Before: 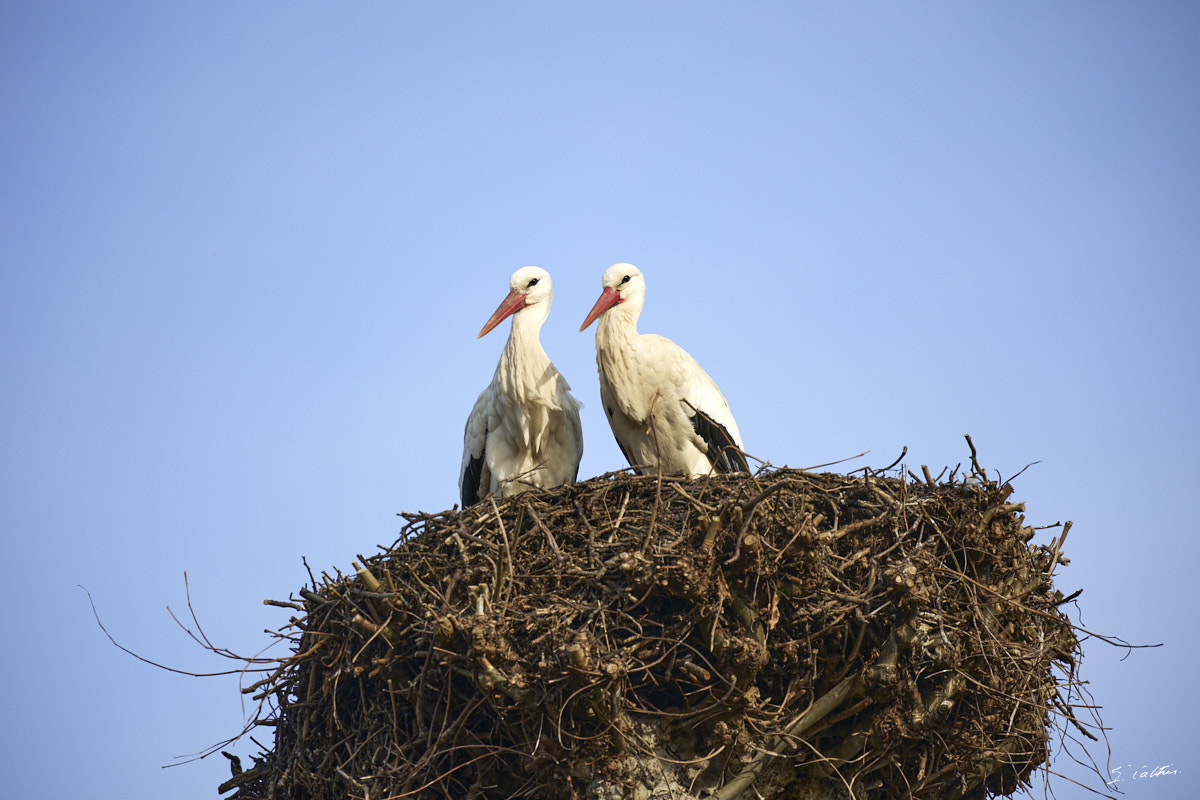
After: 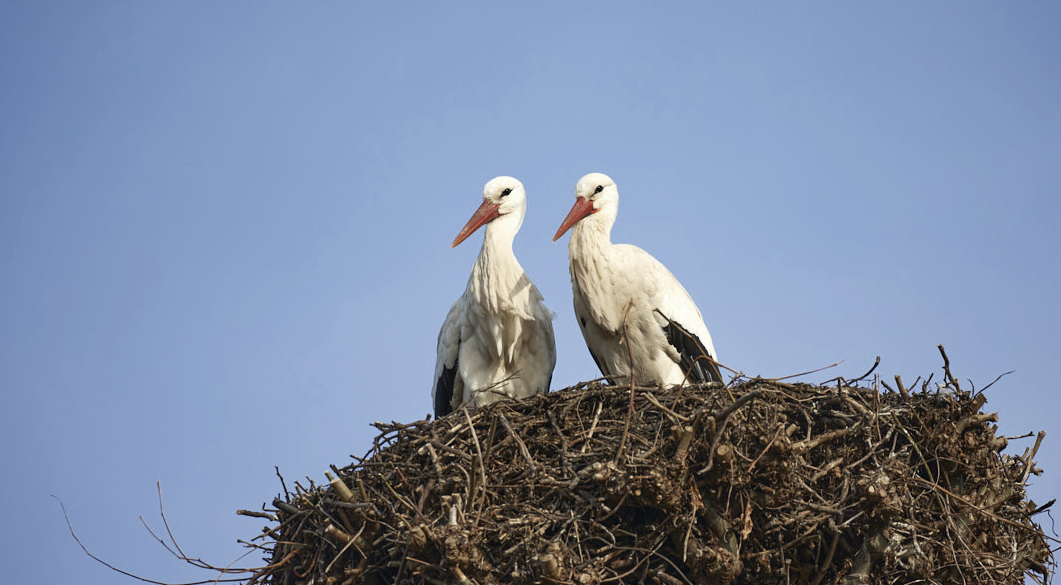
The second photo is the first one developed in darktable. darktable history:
color zones: curves: ch0 [(0, 0.5) (0.125, 0.4) (0.25, 0.5) (0.375, 0.4) (0.5, 0.4) (0.625, 0.35) (0.75, 0.35) (0.875, 0.5)]; ch1 [(0, 0.35) (0.125, 0.45) (0.25, 0.35) (0.375, 0.35) (0.5, 0.35) (0.625, 0.35) (0.75, 0.45) (0.875, 0.35)]; ch2 [(0, 0.6) (0.125, 0.5) (0.25, 0.5) (0.375, 0.6) (0.5, 0.6) (0.625, 0.5) (0.75, 0.5) (0.875, 0.5)]
crop and rotate: left 2.303%, top 11.296%, right 9.217%, bottom 15.51%
